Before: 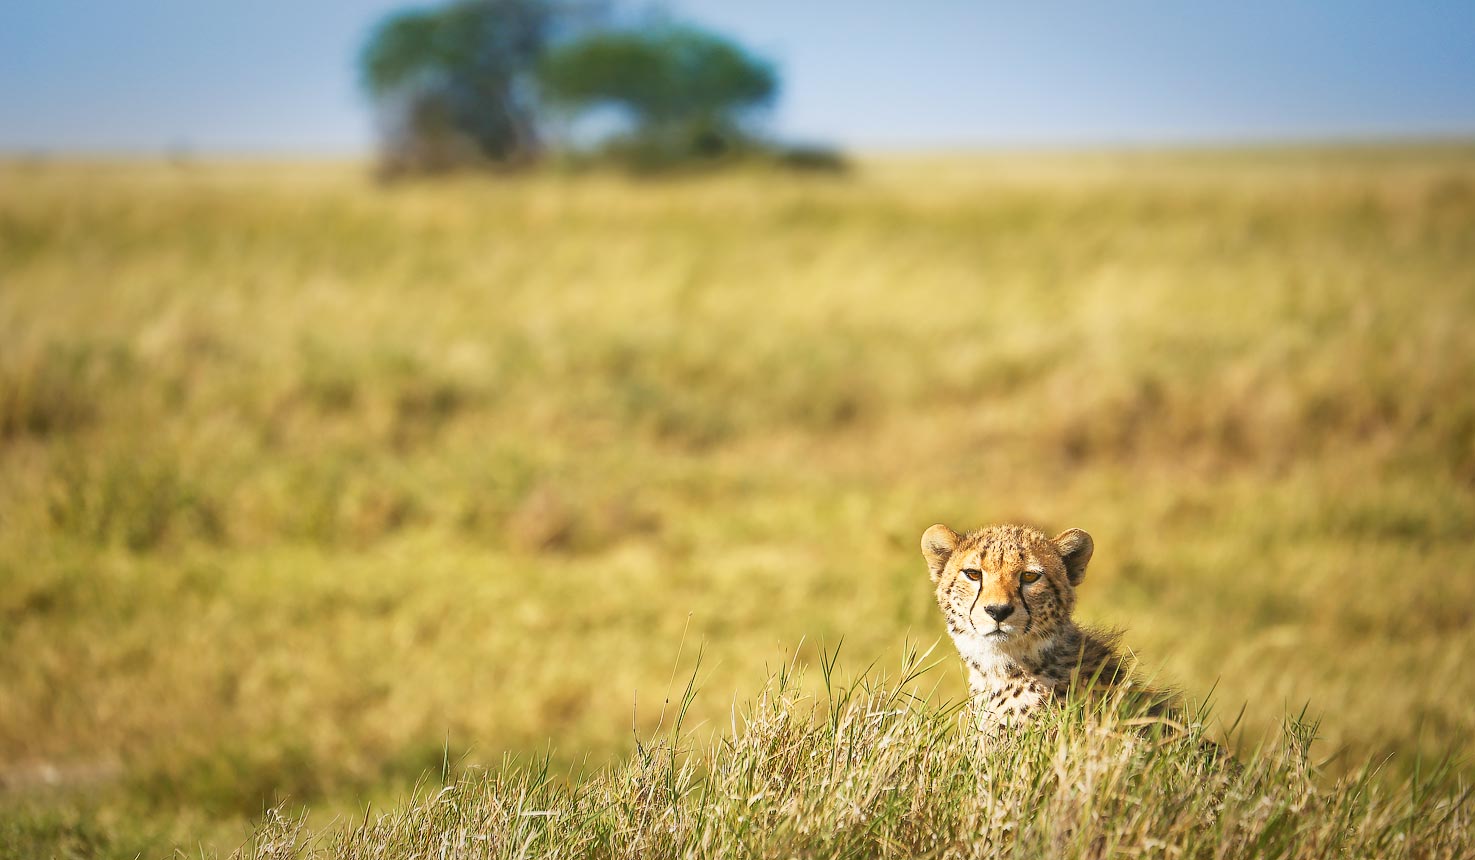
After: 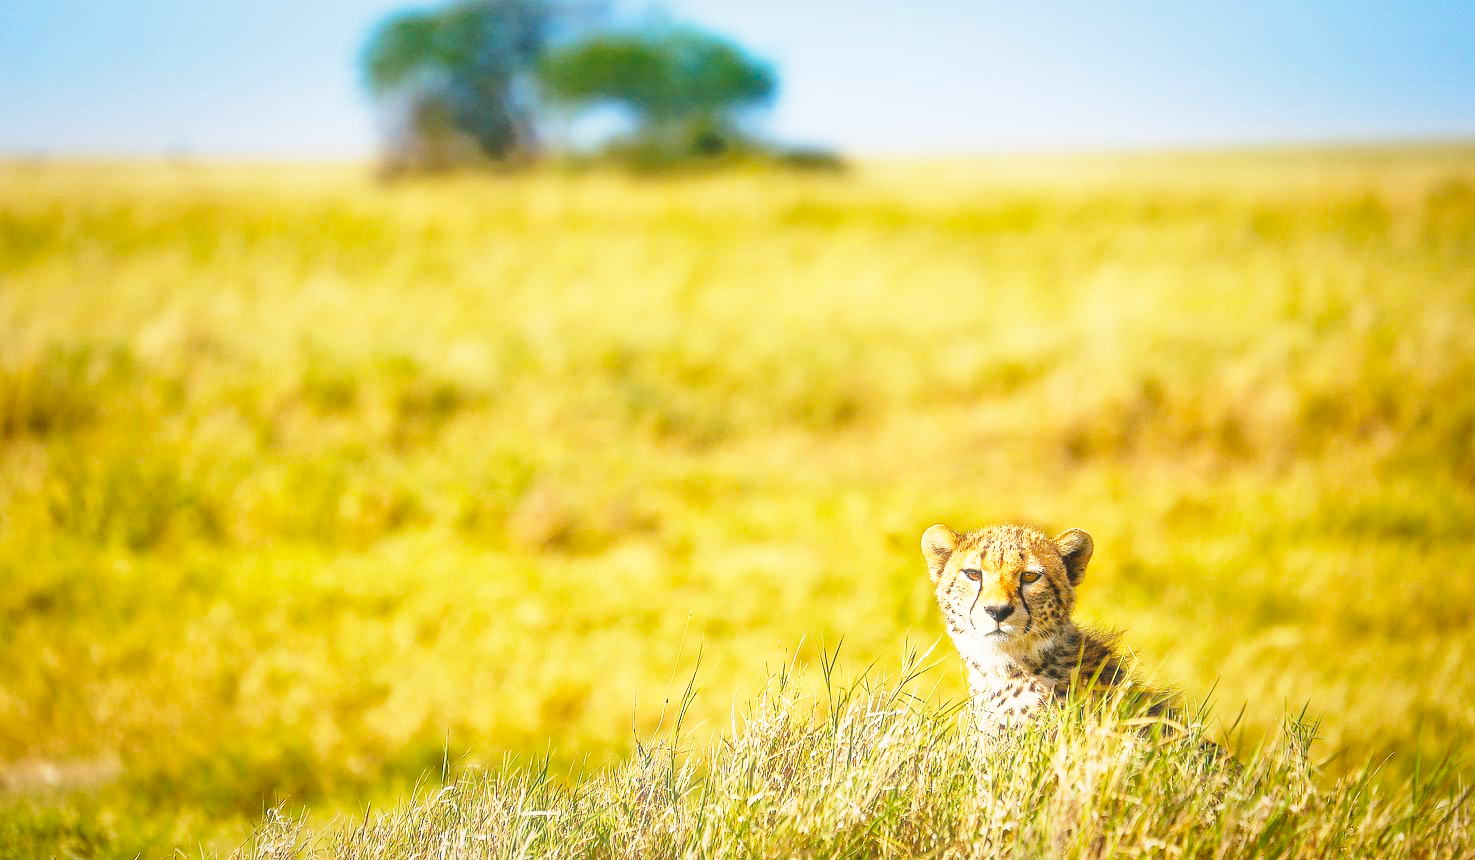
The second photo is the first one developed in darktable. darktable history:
color balance rgb: global vibrance 42.74%
exposure: compensate highlight preservation false
haze removal: strength -0.1, adaptive false
base curve: curves: ch0 [(0, 0) (0.028, 0.03) (0.121, 0.232) (0.46, 0.748) (0.859, 0.968) (1, 1)], preserve colors none
